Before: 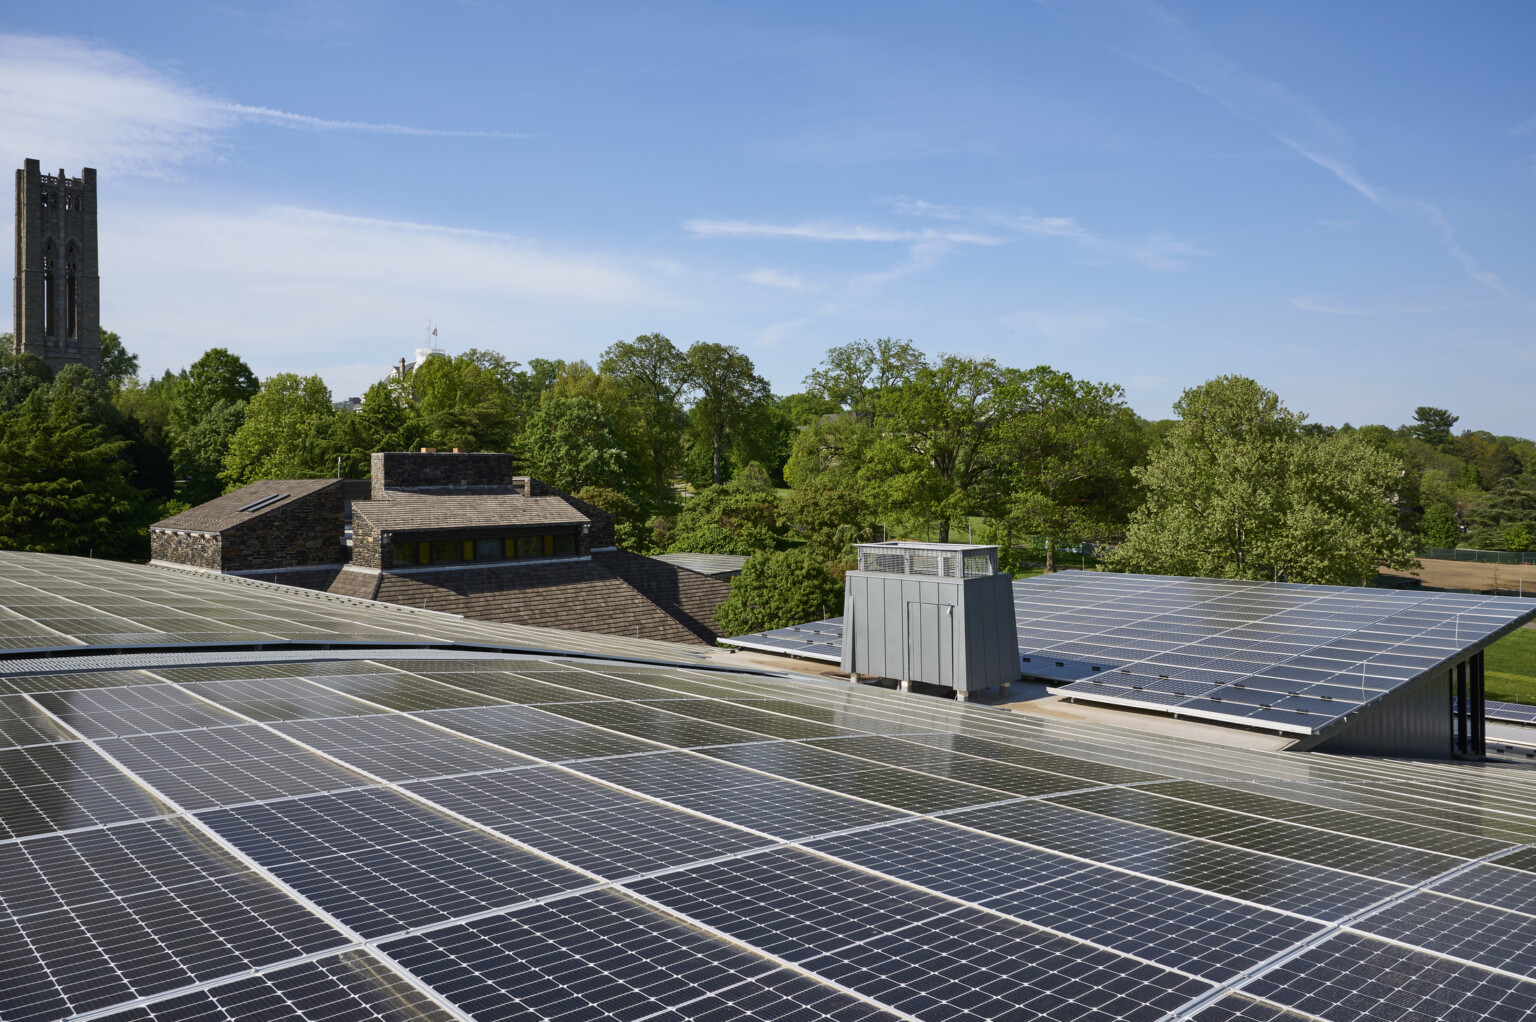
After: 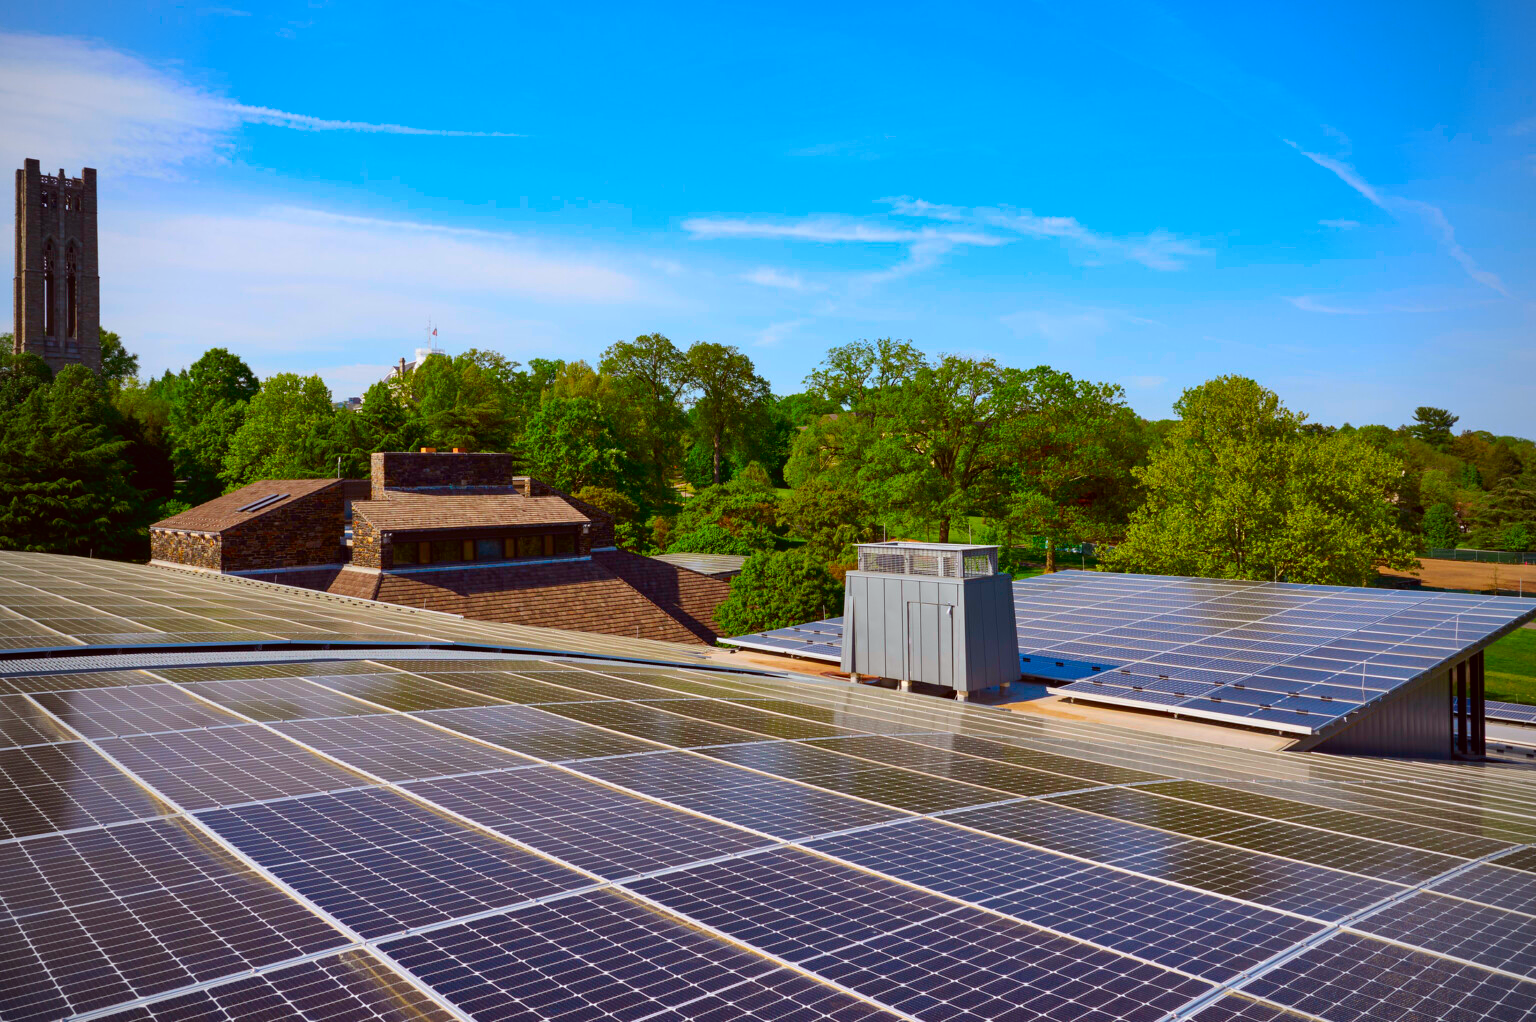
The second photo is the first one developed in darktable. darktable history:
color correction: saturation 2.15
color balance: mode lift, gamma, gain (sRGB), lift [1, 1.049, 1, 1]
vignetting: fall-off radius 60.92%
